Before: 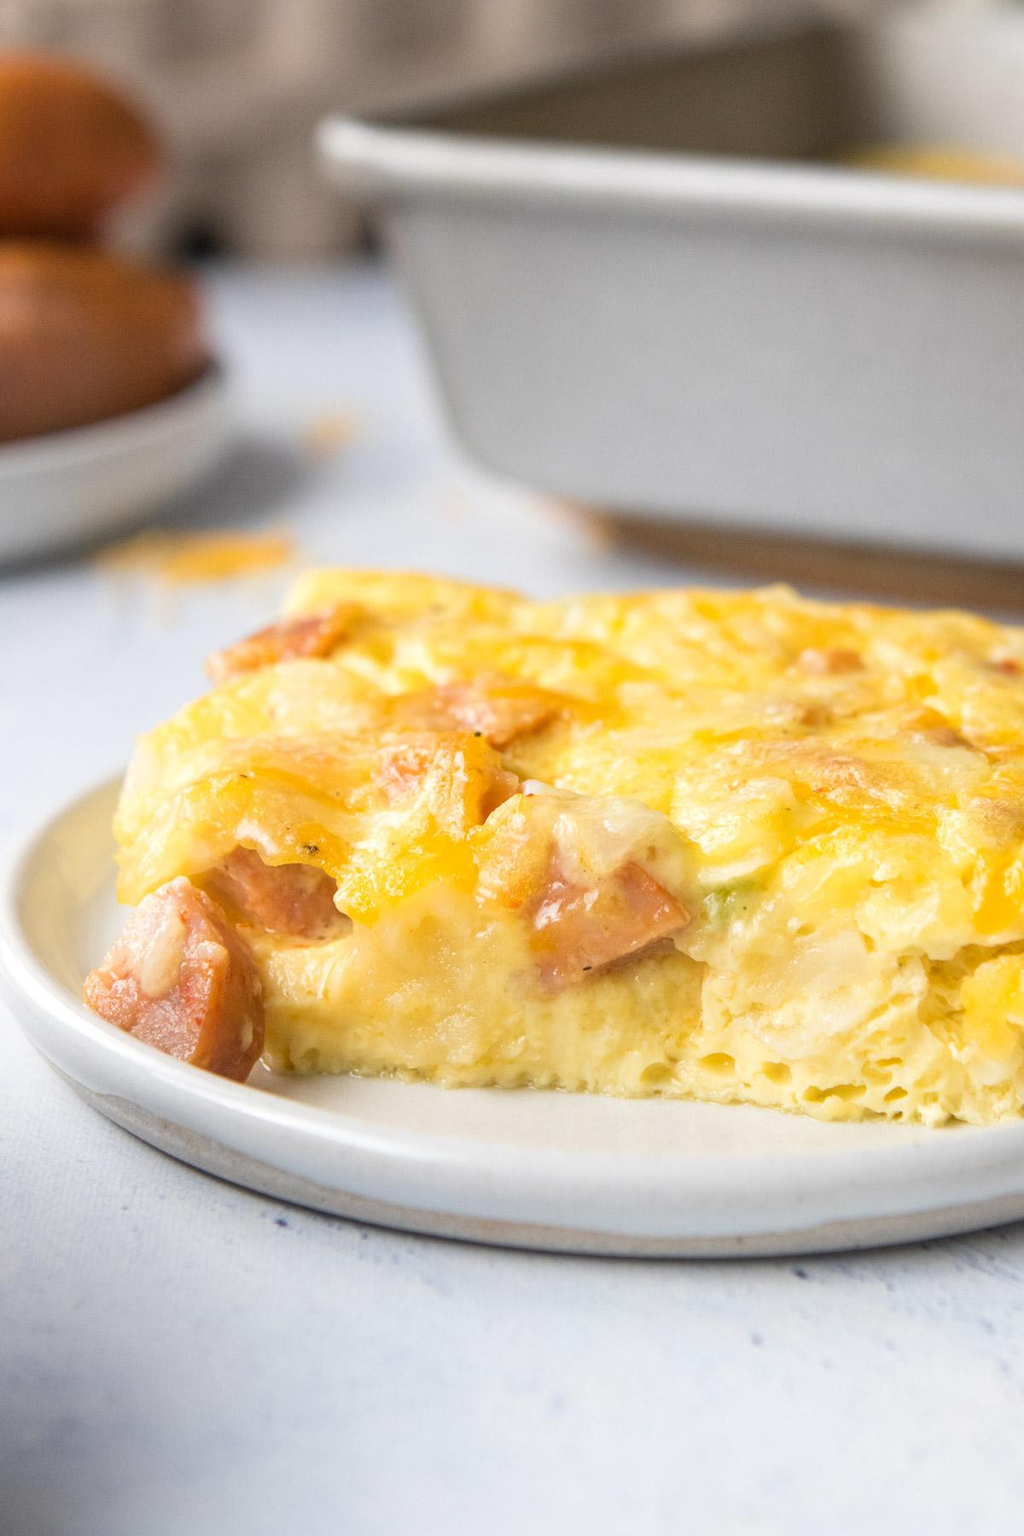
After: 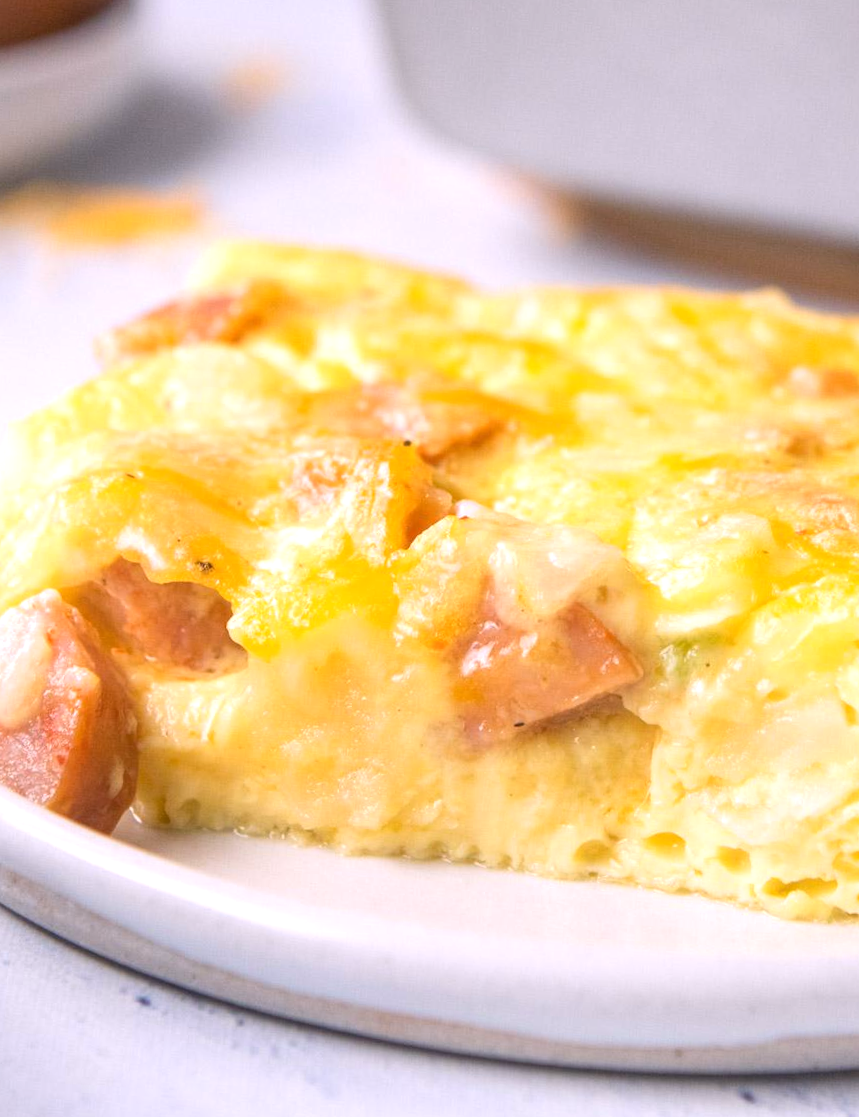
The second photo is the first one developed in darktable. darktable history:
white balance: red 1.05, blue 1.072
crop and rotate: angle -3.37°, left 9.79%, top 20.73%, right 12.42%, bottom 11.82%
exposure: exposure 0.2 EV, compensate highlight preservation false
